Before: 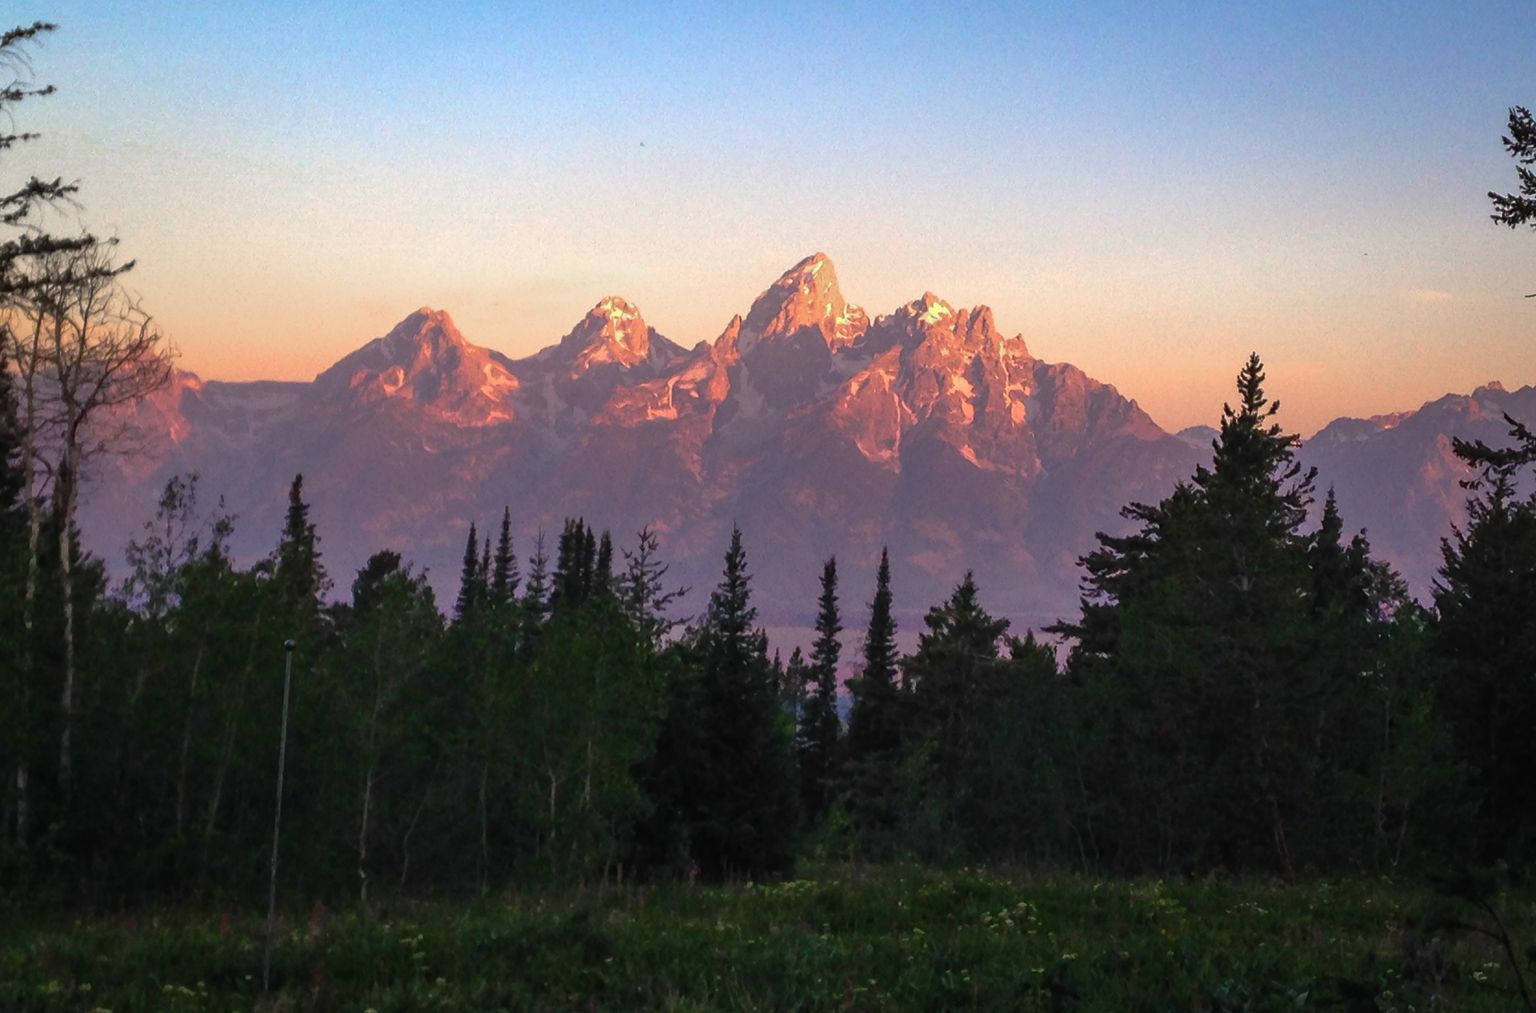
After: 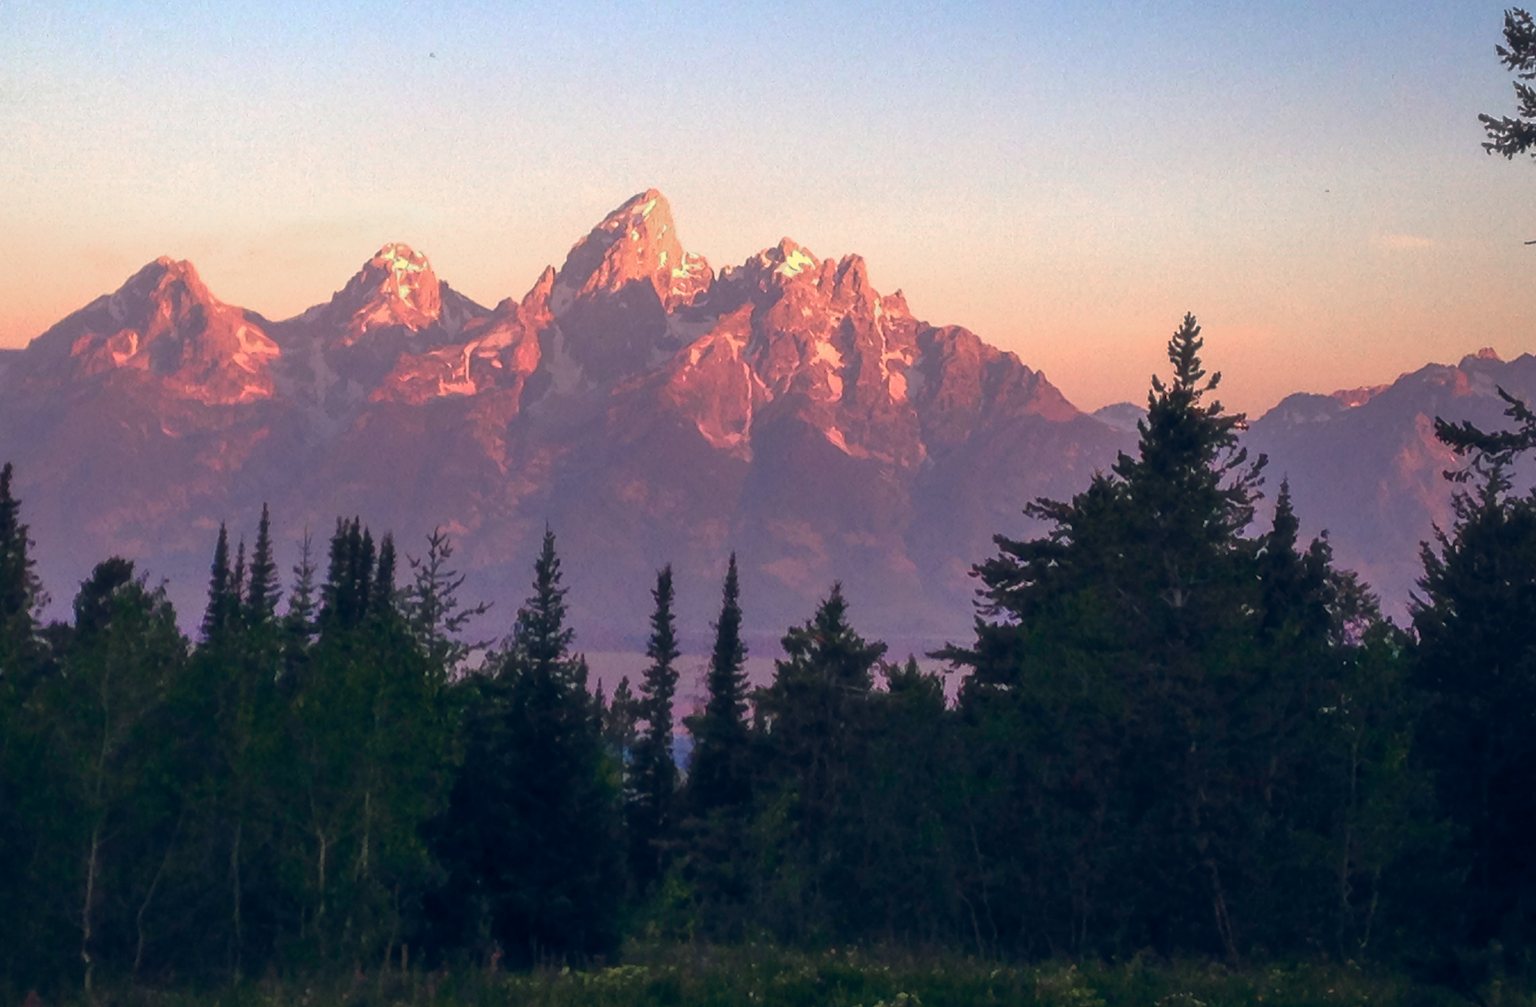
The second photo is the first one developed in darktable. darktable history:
crop: left 19.1%, top 9.861%, right 0.001%, bottom 9.678%
color balance rgb: global offset › chroma 0.1%, global offset › hue 250.73°, perceptual saturation grading › global saturation 0.461%, perceptual saturation grading › highlights -14.917%, perceptual saturation grading › shadows 26.017%
haze removal: strength -0.107, adaptive false
color zones: curves: ch1 [(0.309, 0.524) (0.41, 0.329) (0.508, 0.509)]; ch2 [(0.25, 0.457) (0.75, 0.5)]
sharpen: radius 2.853, amount 0.871, threshold 47.478
exposure: compensate highlight preservation false
color calibration: illuminant same as pipeline (D50), adaptation XYZ, x 0.346, y 0.358, temperature 5010.33 K
